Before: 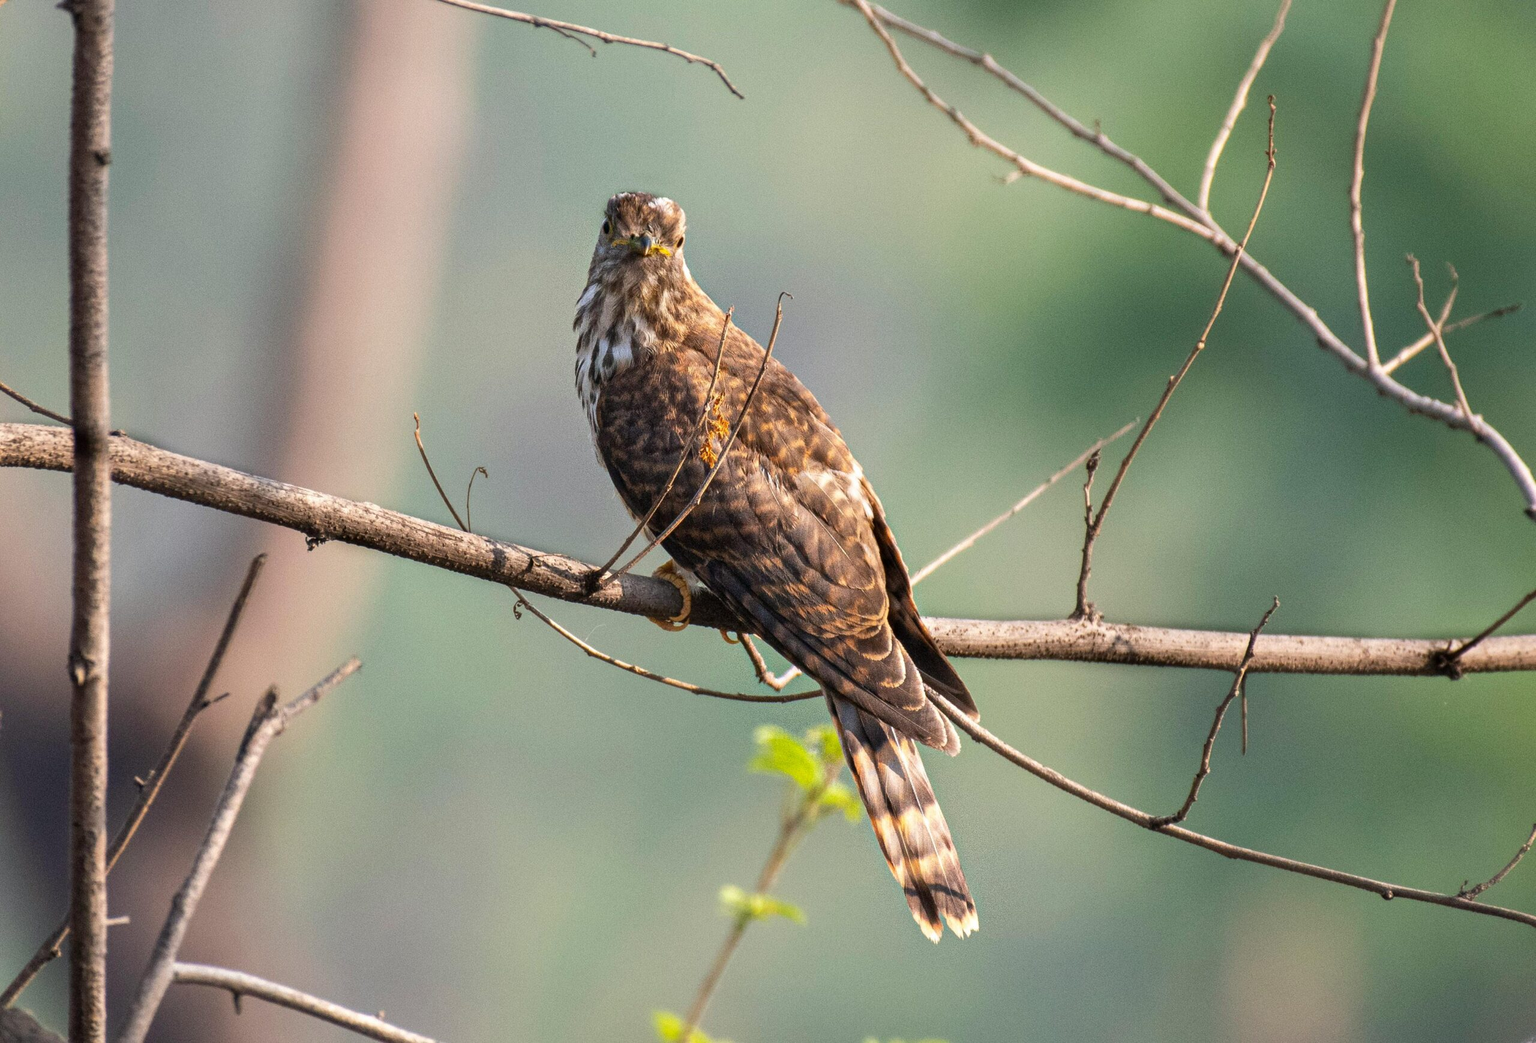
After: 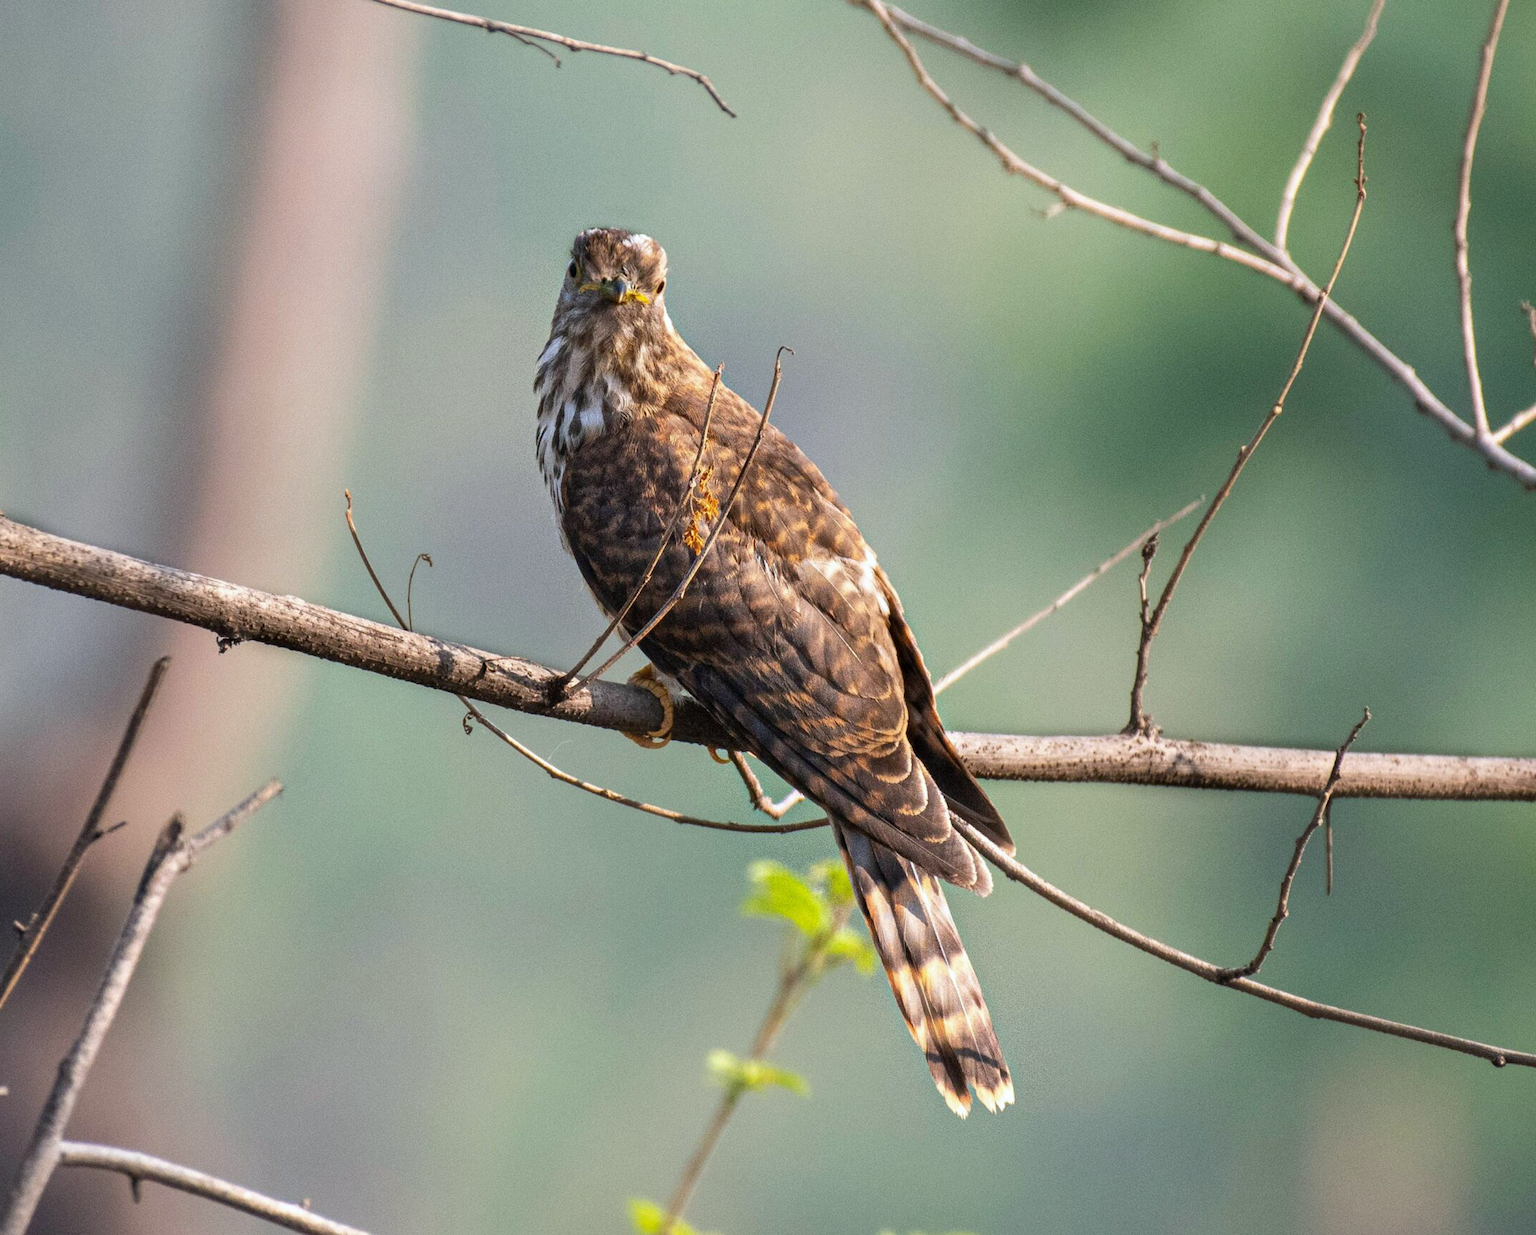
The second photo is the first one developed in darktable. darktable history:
white balance: red 0.98, blue 1.034
crop: left 8.026%, right 7.374%
